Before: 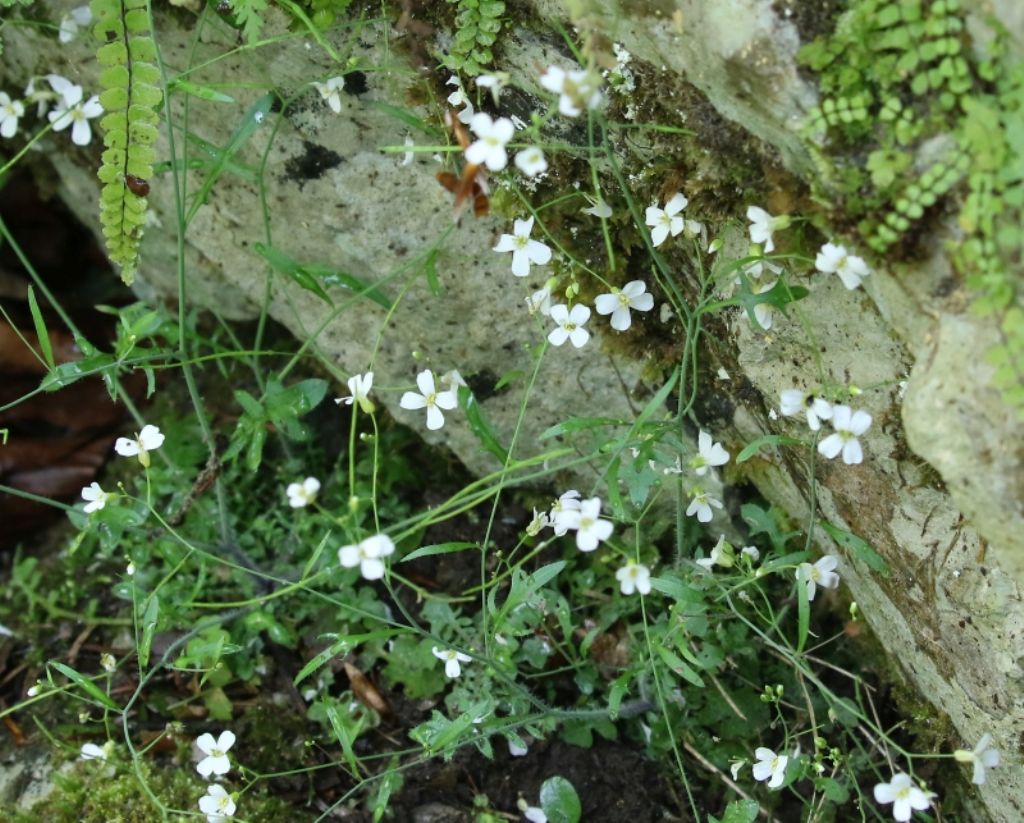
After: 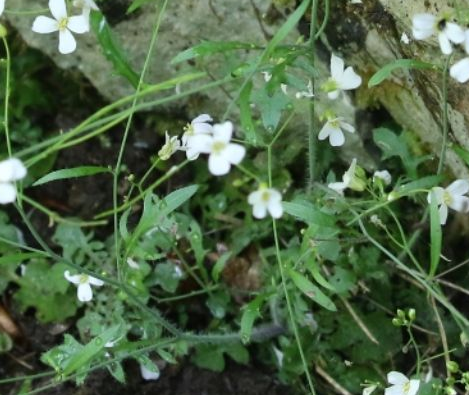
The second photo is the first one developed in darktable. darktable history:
crop: left 35.978%, top 45.721%, right 18.218%, bottom 6.178%
